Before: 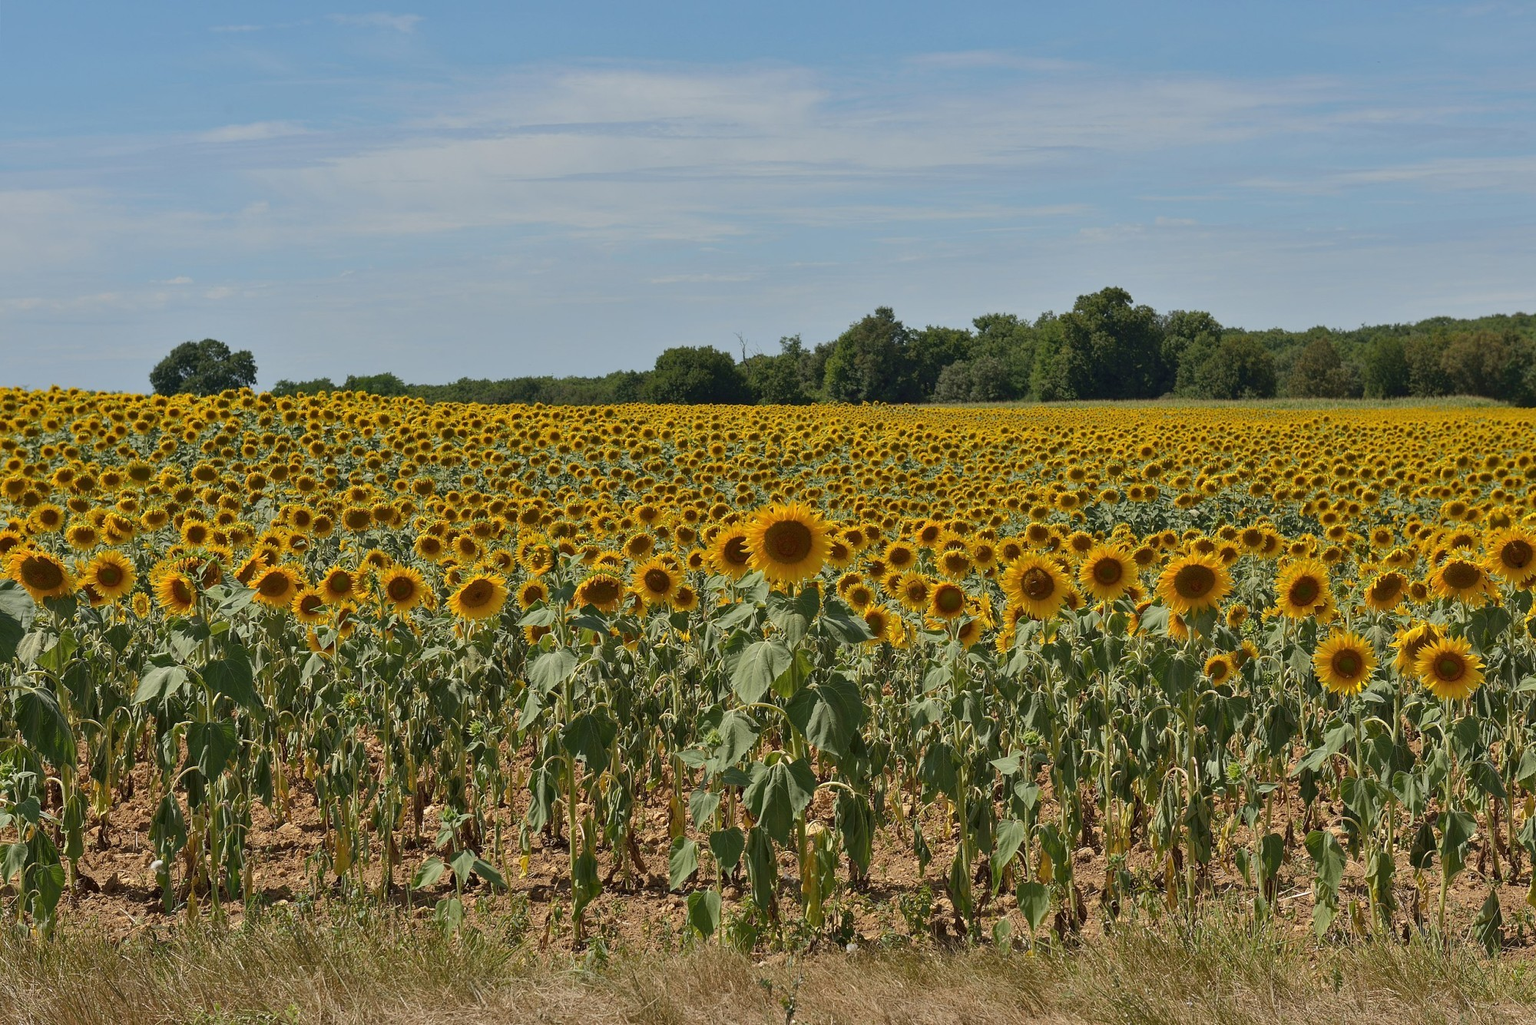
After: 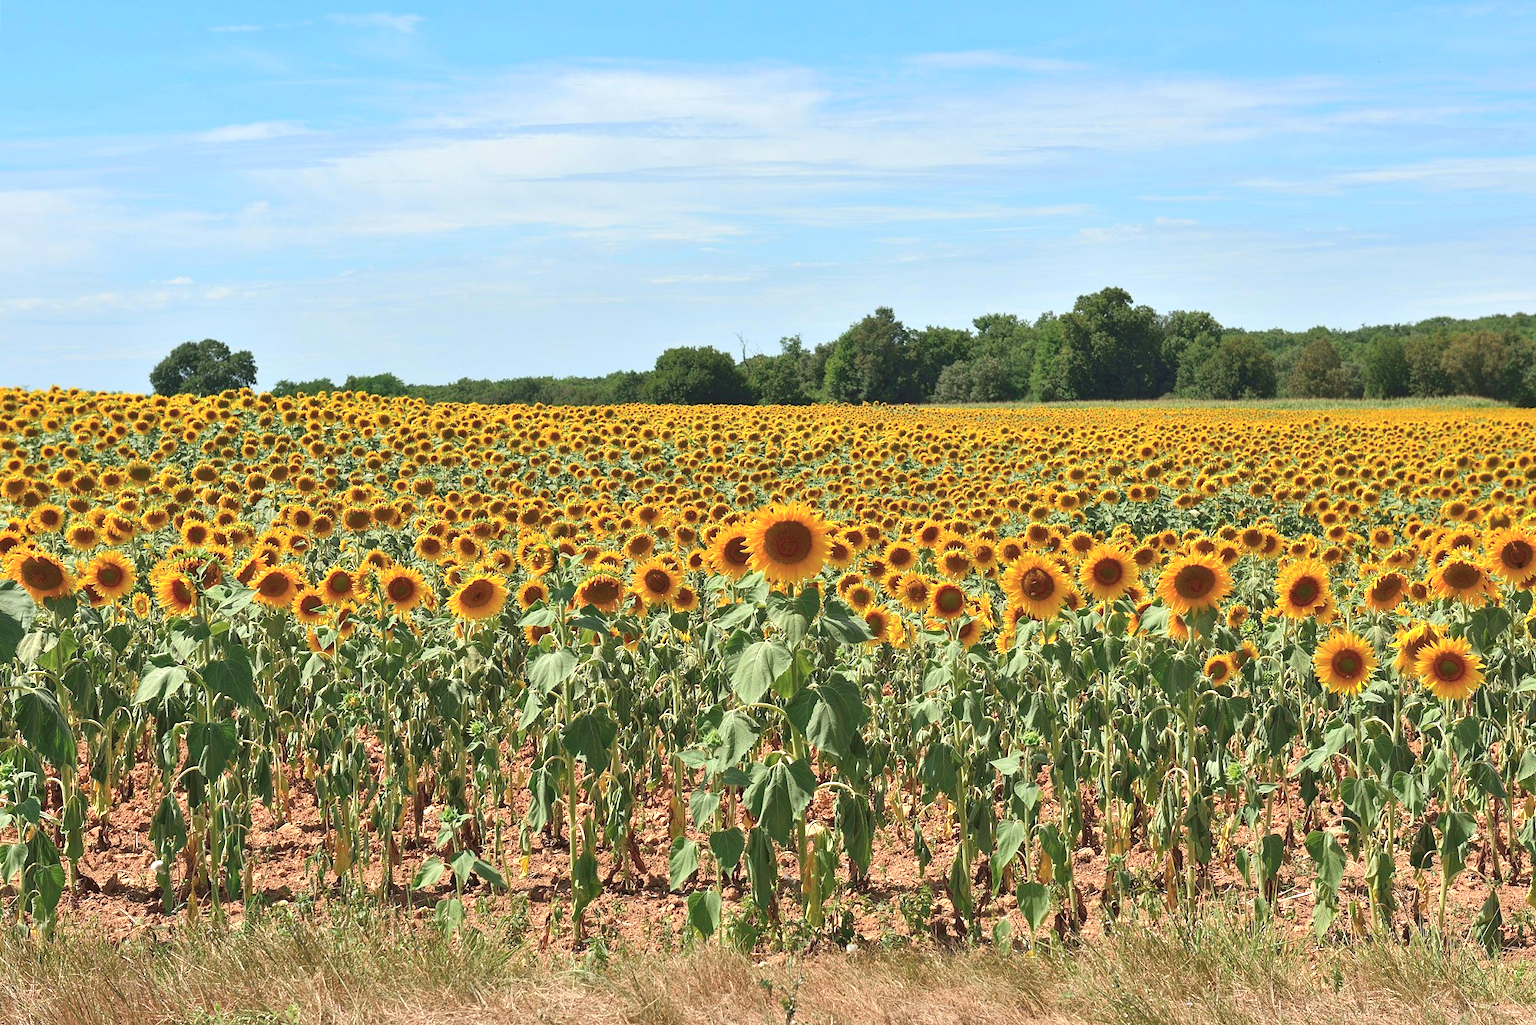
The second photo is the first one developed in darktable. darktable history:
tone curve: curves: ch0 [(0, 0) (0.059, 0.027) (0.162, 0.125) (0.304, 0.279) (0.547, 0.532) (0.828, 0.815) (1, 0.983)]; ch1 [(0, 0) (0.23, 0.166) (0.34, 0.298) (0.371, 0.334) (0.435, 0.413) (0.477, 0.469) (0.499, 0.498) (0.529, 0.544) (0.559, 0.587) (0.743, 0.798) (1, 1)]; ch2 [(0, 0) (0.431, 0.414) (0.498, 0.503) (0.524, 0.531) (0.568, 0.567) (0.6, 0.597) (0.643, 0.631) (0.74, 0.721) (1, 1)], color space Lab, independent channels, preserve colors none
exposure: black level correction -0.005, exposure 1 EV, compensate highlight preservation false
